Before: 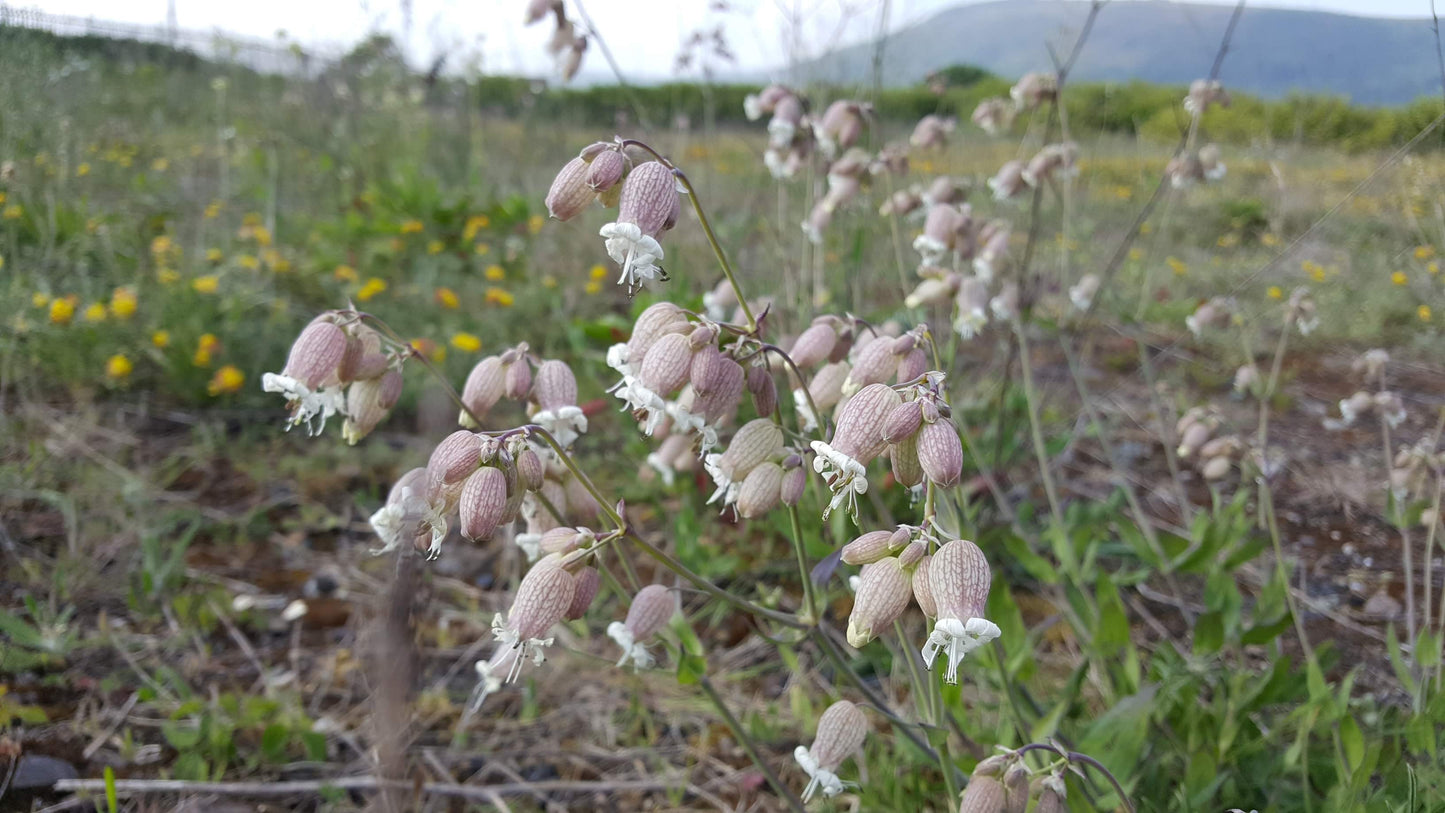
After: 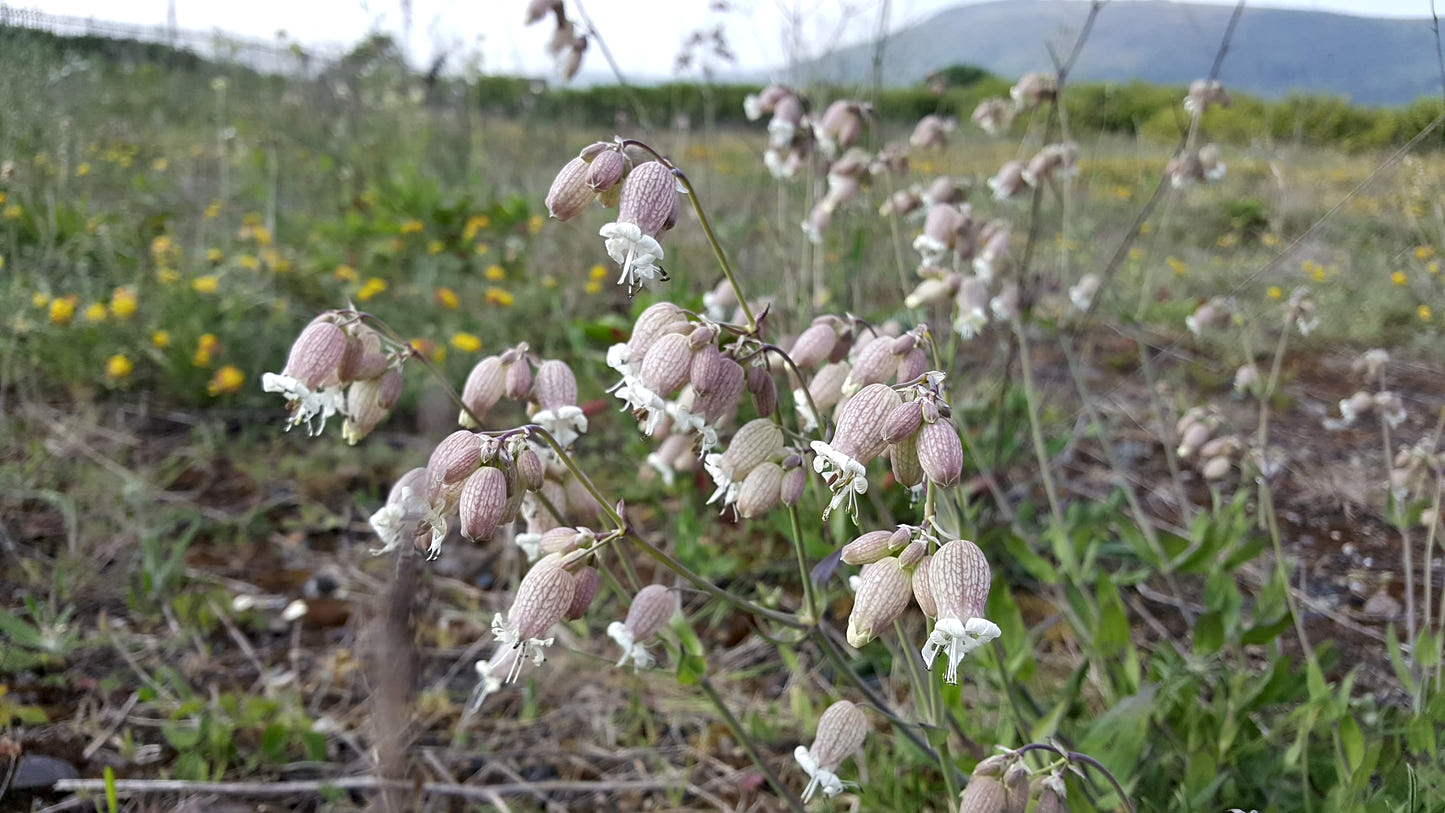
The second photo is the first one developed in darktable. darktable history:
contrast equalizer: y [[0.535, 0.543, 0.548, 0.548, 0.542, 0.532], [0.5 ×6], [0.5 ×6], [0 ×6], [0 ×6]]
sharpen: amount 0.2
